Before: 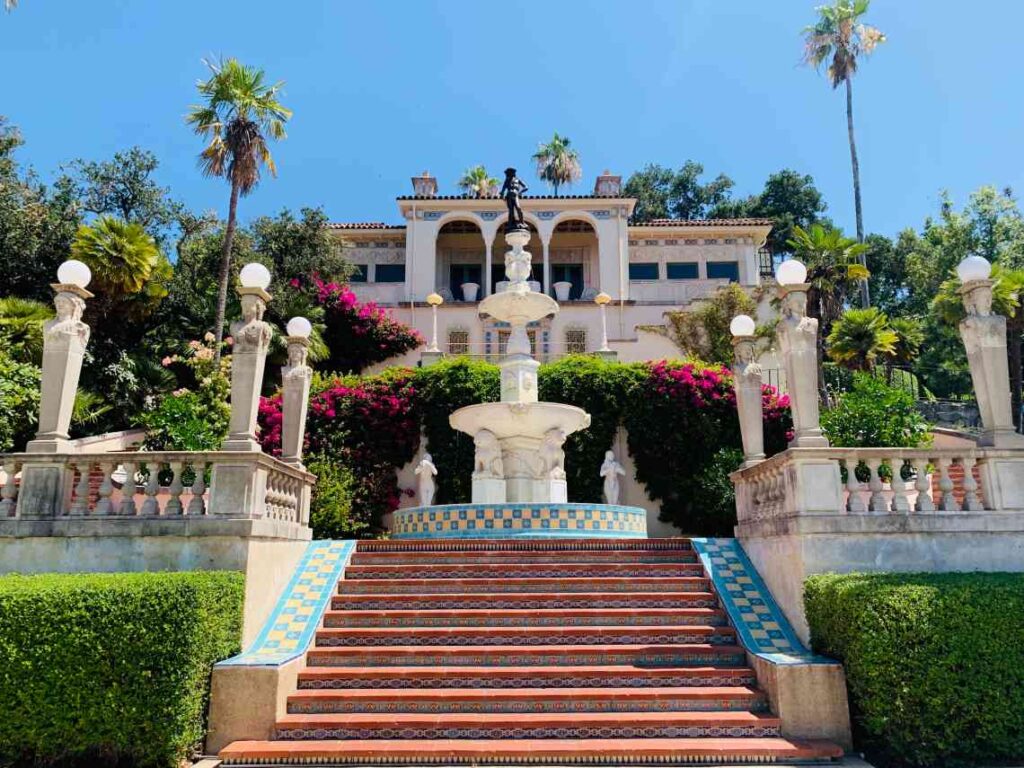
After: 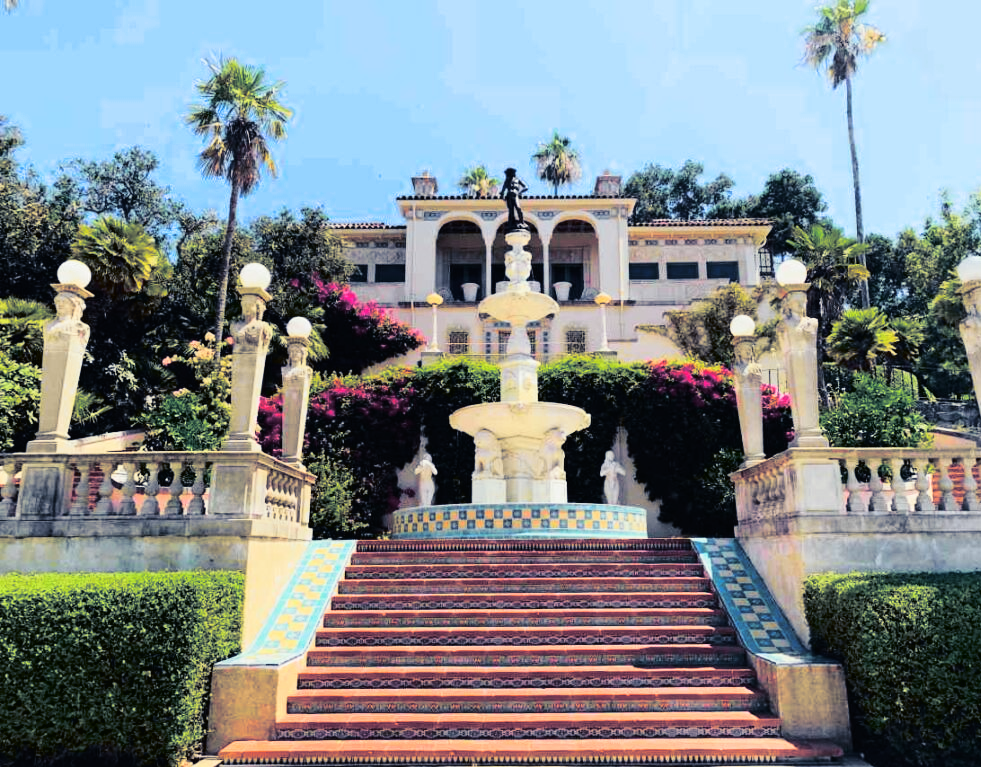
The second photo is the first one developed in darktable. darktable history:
crop: right 4.126%, bottom 0.031%
split-toning: shadows › hue 230.4°
tone curve: curves: ch0 [(0, 0.012) (0.037, 0.03) (0.123, 0.092) (0.19, 0.157) (0.269, 0.27) (0.48, 0.57) (0.595, 0.695) (0.718, 0.823) (0.855, 0.913) (1, 0.982)]; ch1 [(0, 0) (0.243, 0.245) (0.422, 0.415) (0.493, 0.495) (0.508, 0.506) (0.536, 0.542) (0.569, 0.611) (0.611, 0.662) (0.769, 0.807) (1, 1)]; ch2 [(0, 0) (0.249, 0.216) (0.349, 0.321) (0.424, 0.442) (0.476, 0.483) (0.498, 0.499) (0.517, 0.519) (0.532, 0.56) (0.569, 0.624) (0.614, 0.667) (0.706, 0.757) (0.808, 0.809) (0.991, 0.968)], color space Lab, independent channels, preserve colors none
exposure: compensate highlight preservation false
